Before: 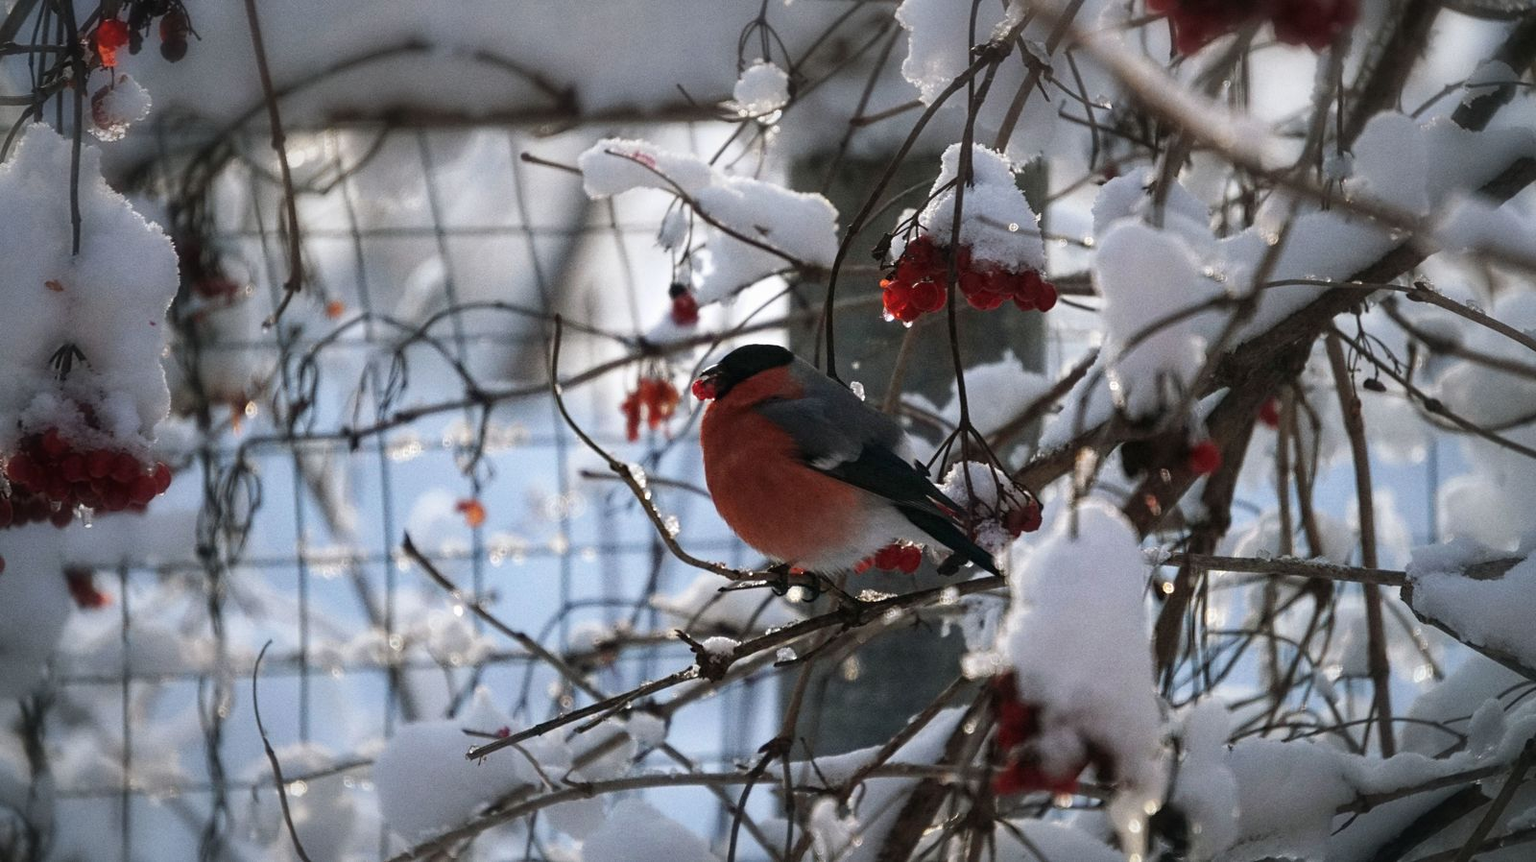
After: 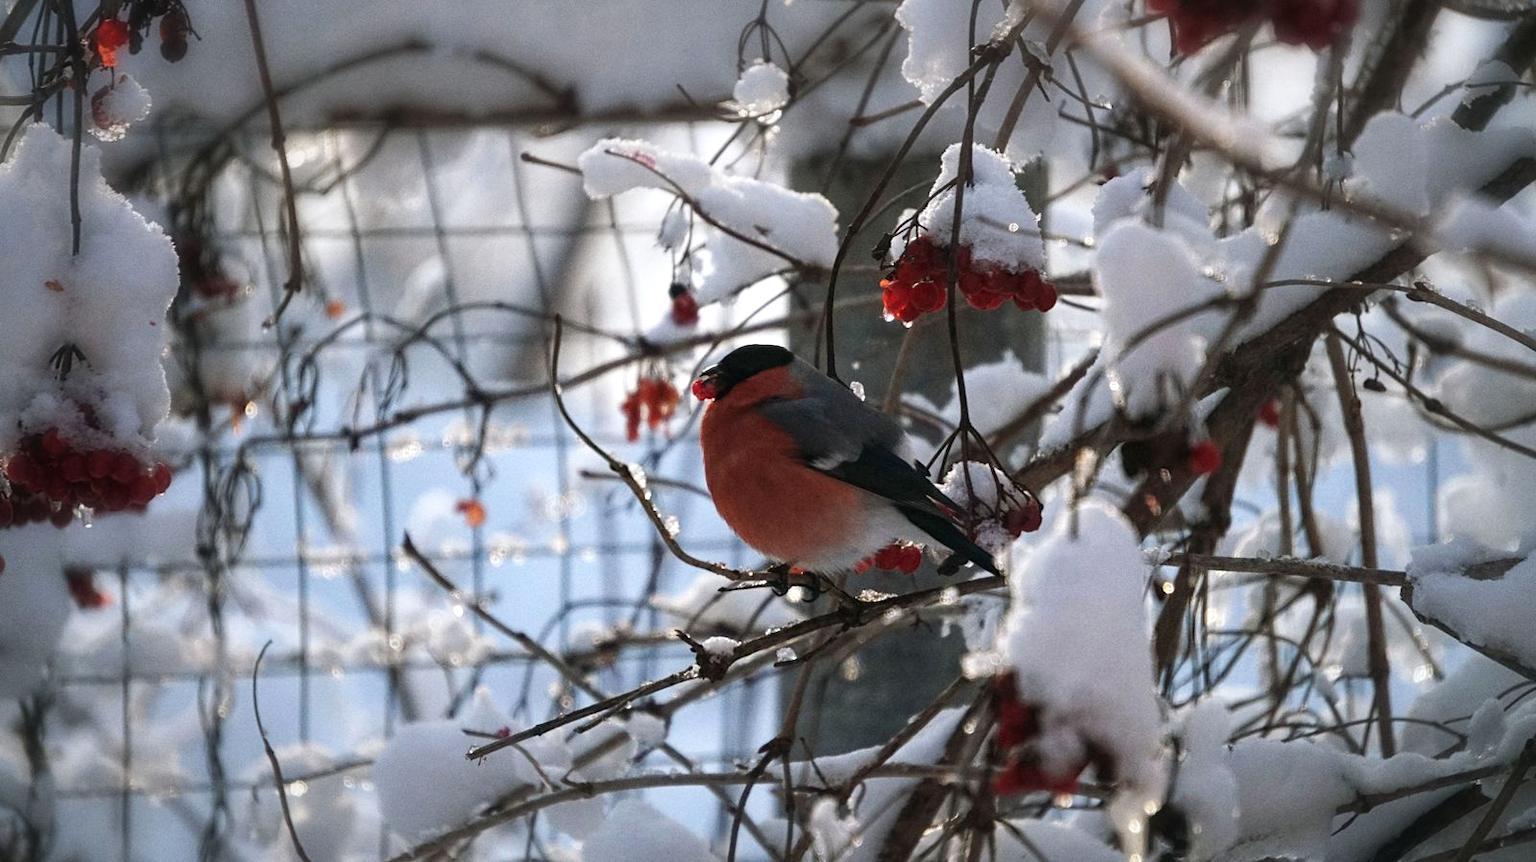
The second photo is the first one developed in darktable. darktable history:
exposure: exposure 0.208 EV, compensate highlight preservation false
